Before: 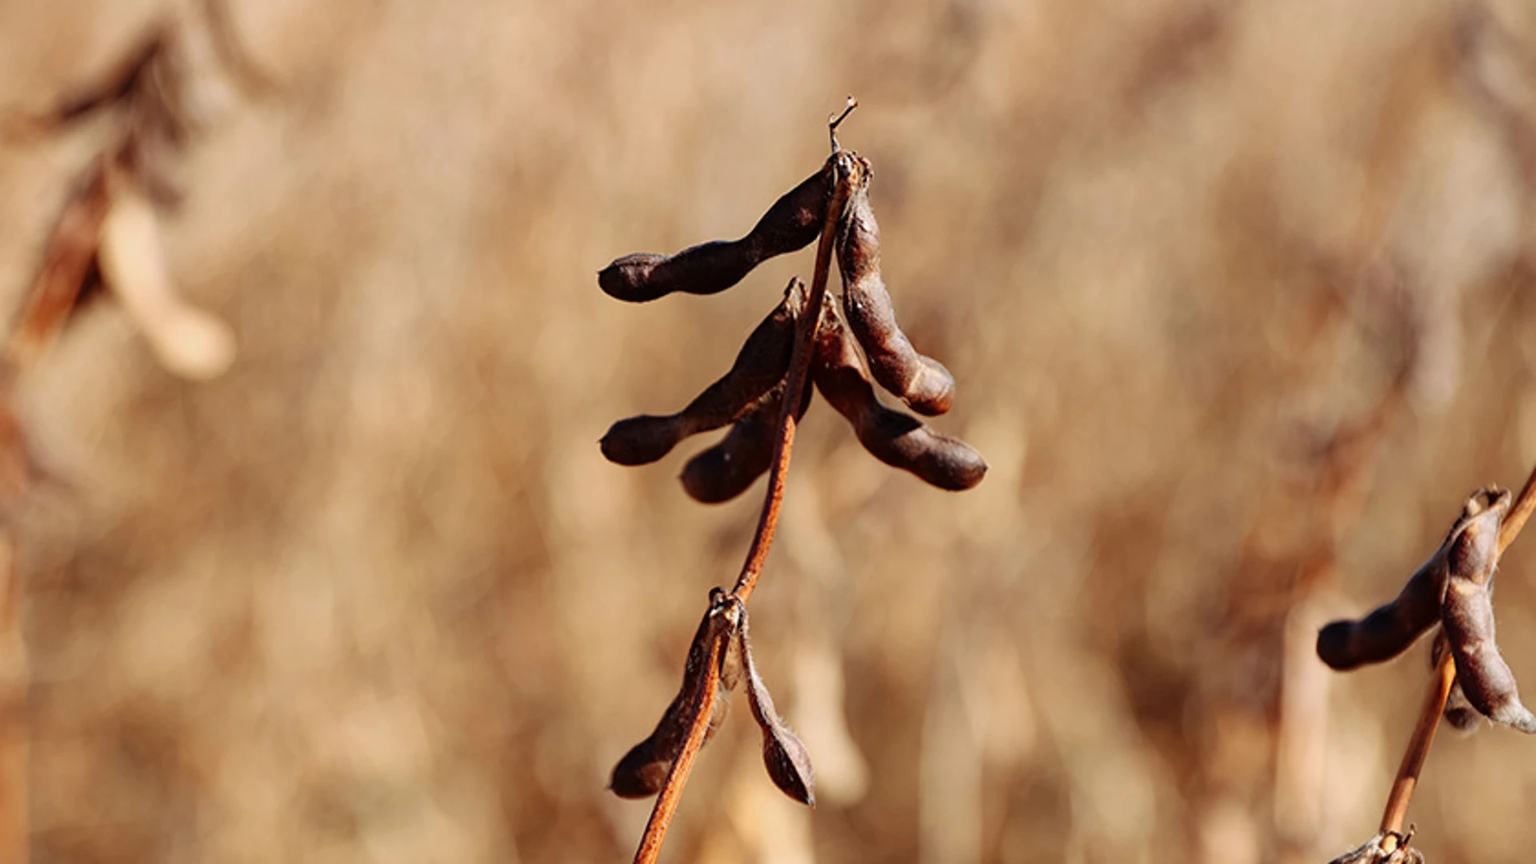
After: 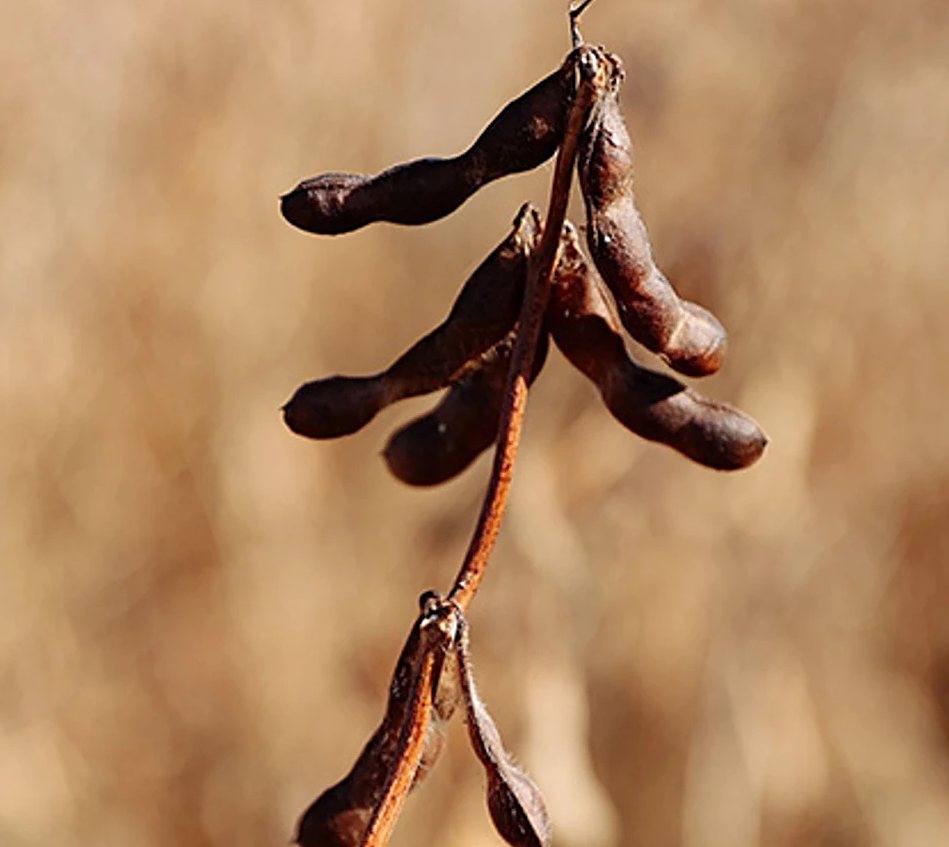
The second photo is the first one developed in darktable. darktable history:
crop and rotate: angle 0.02°, left 24.353%, top 13.219%, right 26.156%, bottom 8.224%
sharpen: on, module defaults
